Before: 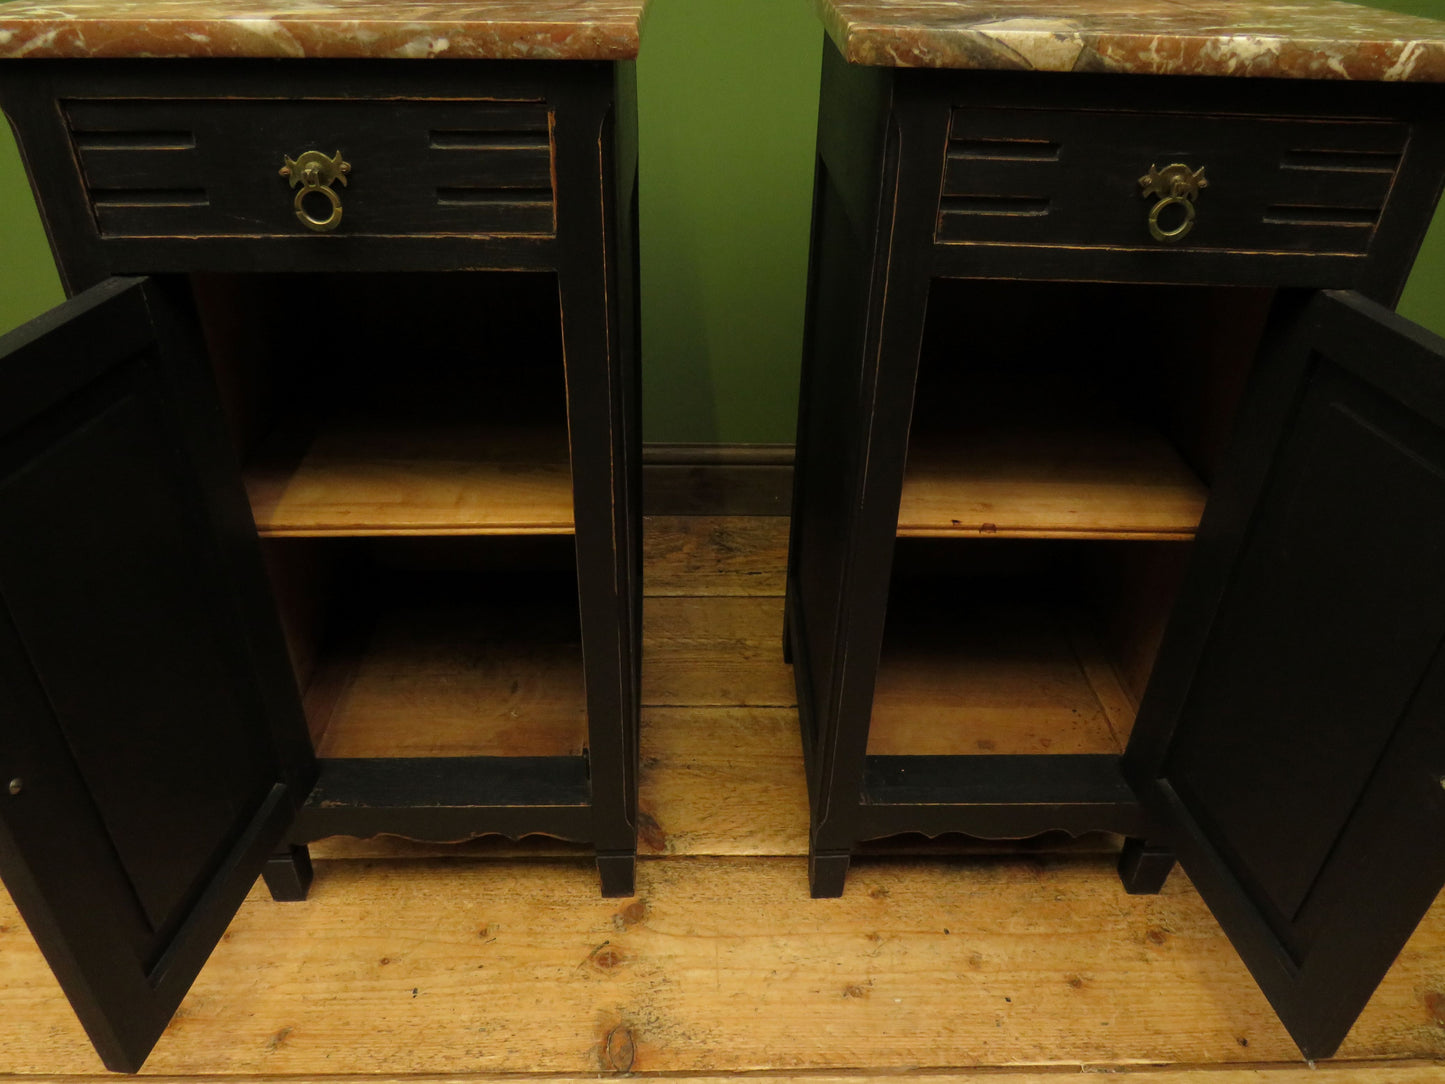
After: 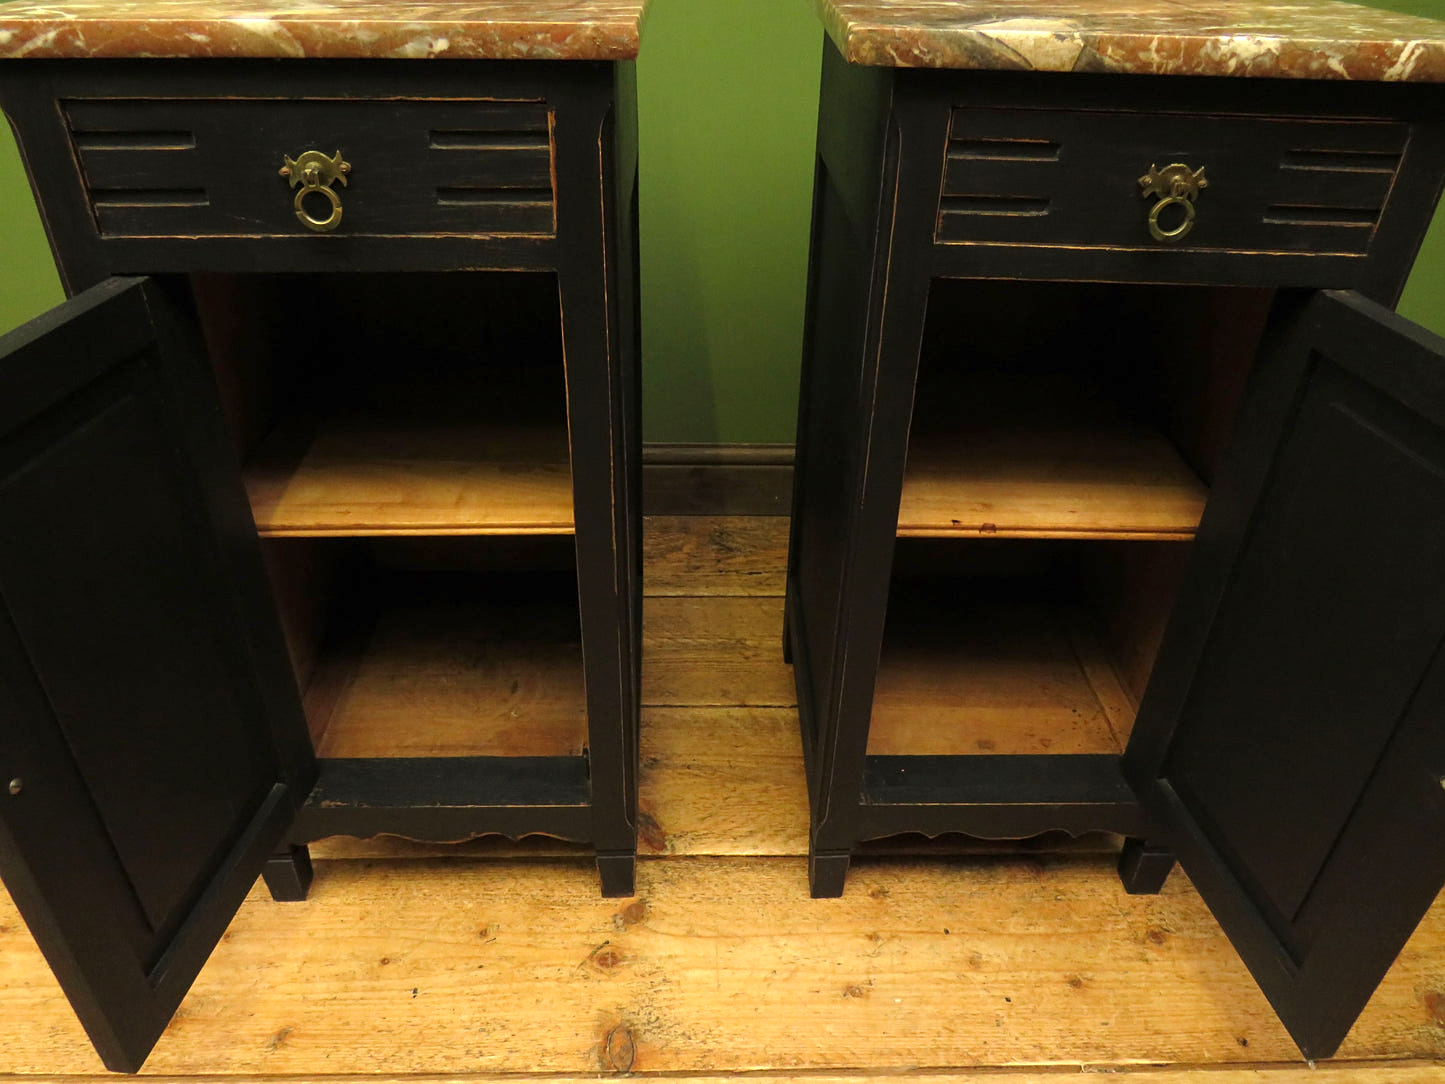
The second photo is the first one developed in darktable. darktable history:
exposure: black level correction 0, exposure 0.7 EV, compensate exposure bias true, compensate highlight preservation false
sharpen: amount 0.2
